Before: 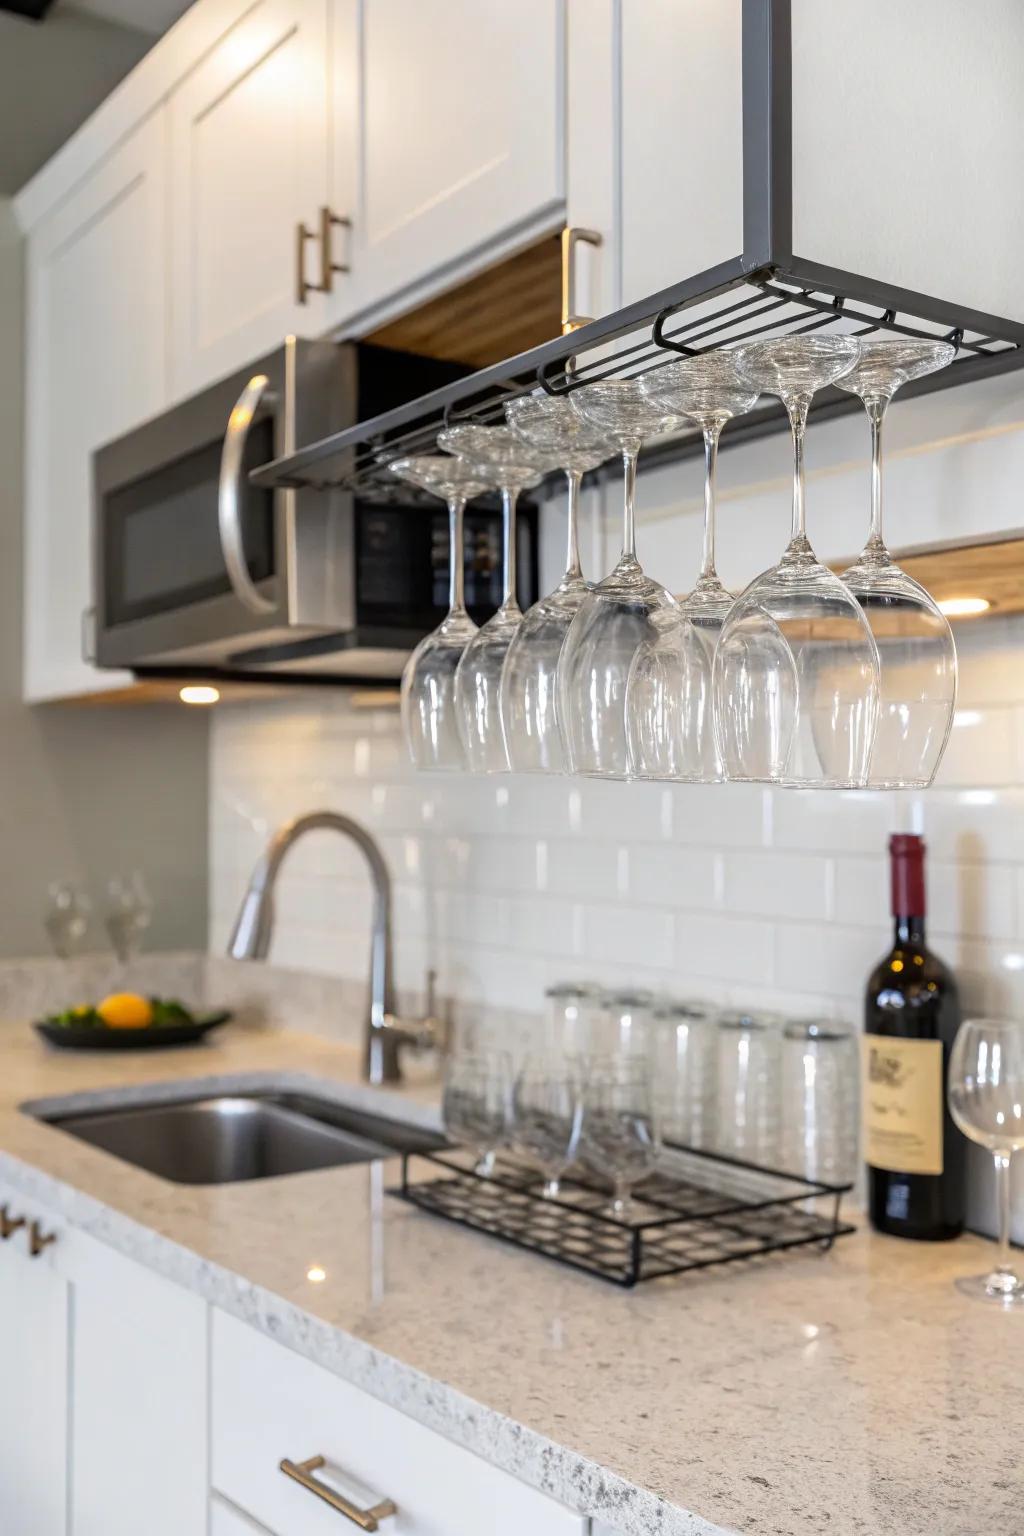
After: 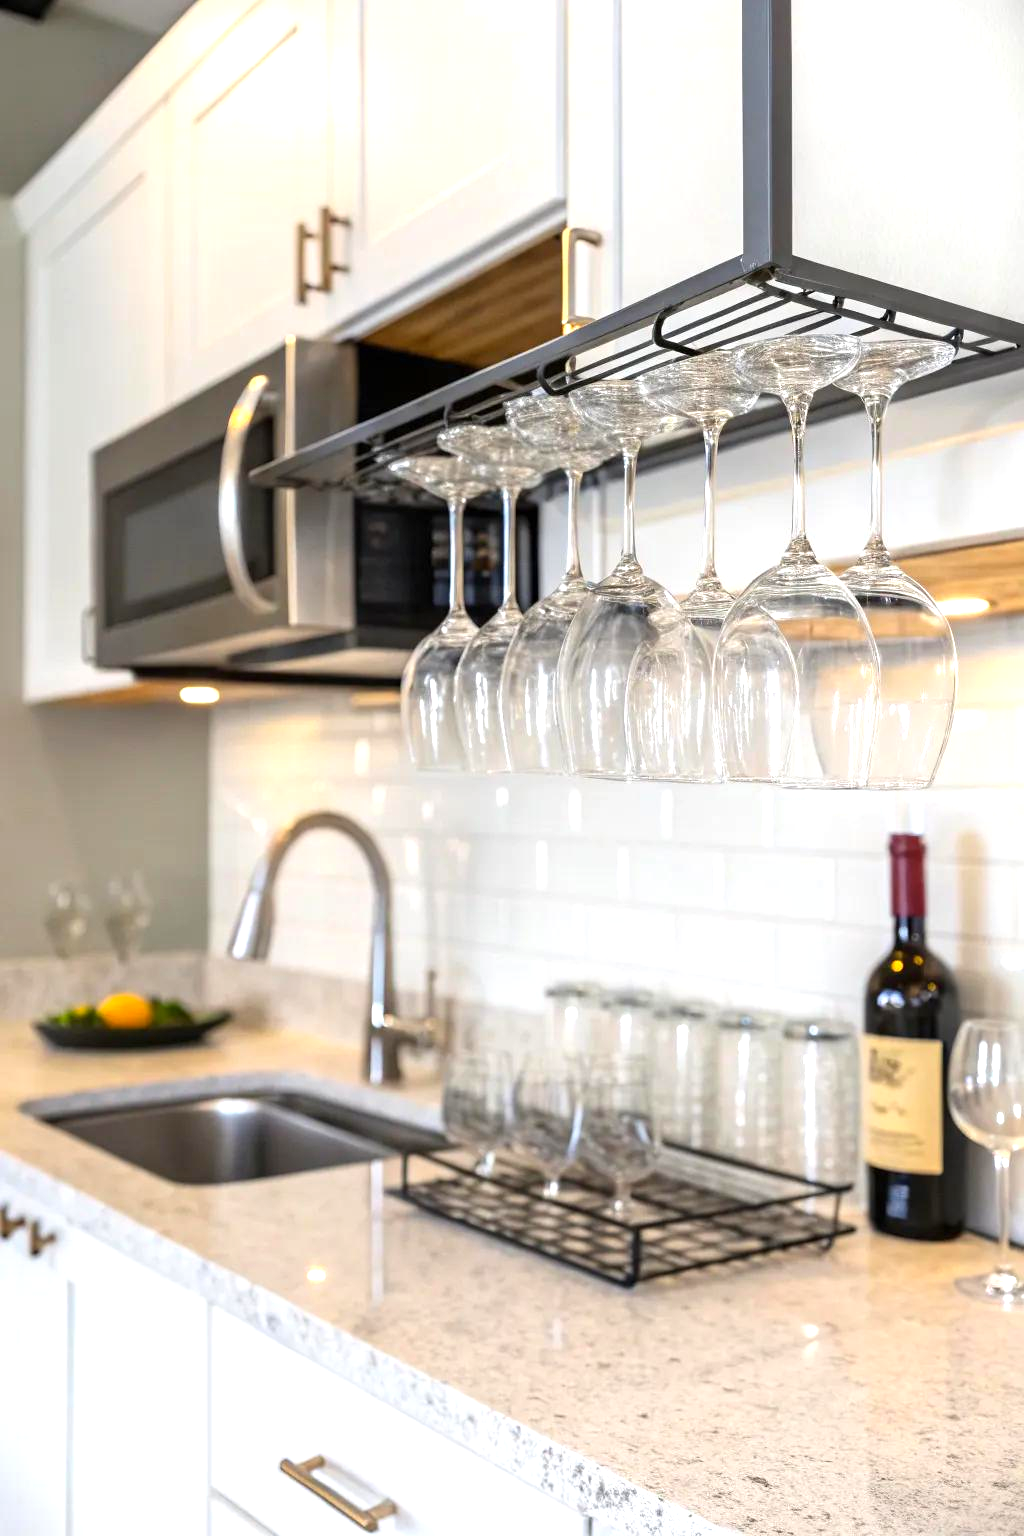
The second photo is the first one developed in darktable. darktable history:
exposure: exposure 0.636 EV, compensate exposure bias true, compensate highlight preservation false
color balance rgb: perceptual saturation grading › global saturation 0.96%, global vibrance 20%
